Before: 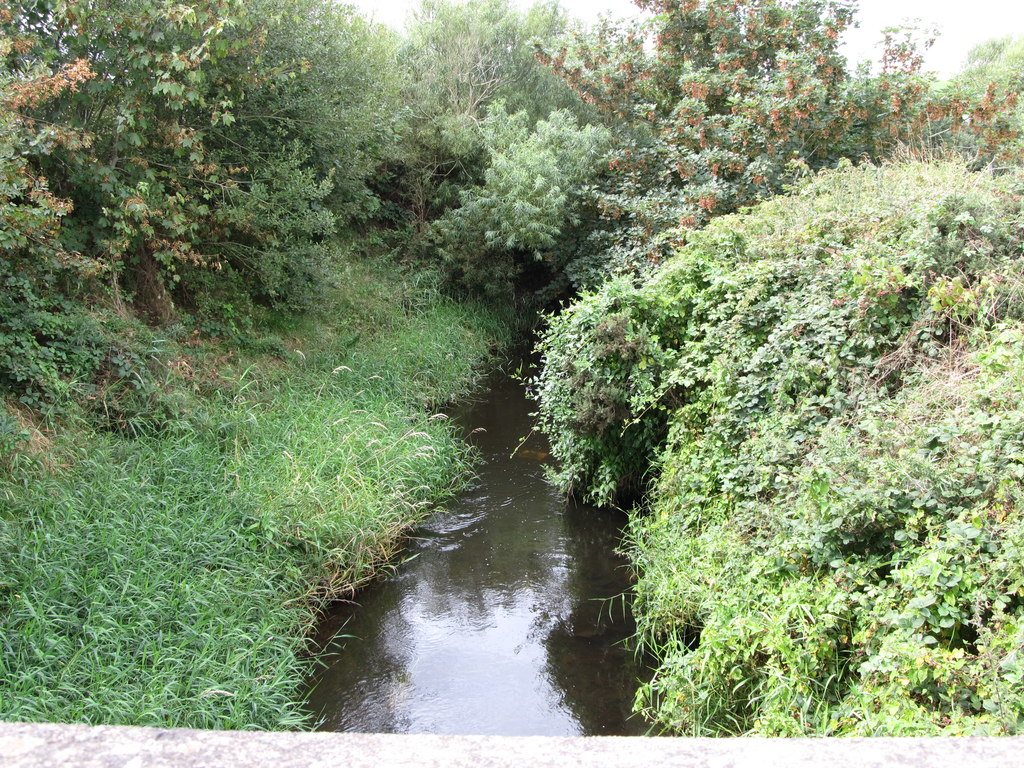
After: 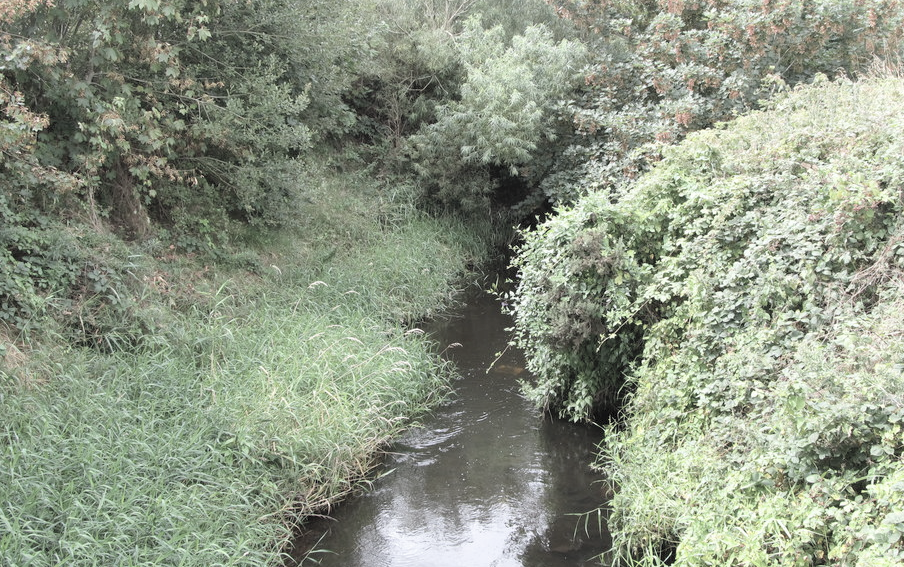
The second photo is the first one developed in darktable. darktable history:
crop and rotate: left 2.388%, top 11.101%, right 9.295%, bottom 15.022%
contrast brightness saturation: brightness 0.186, saturation -0.495
